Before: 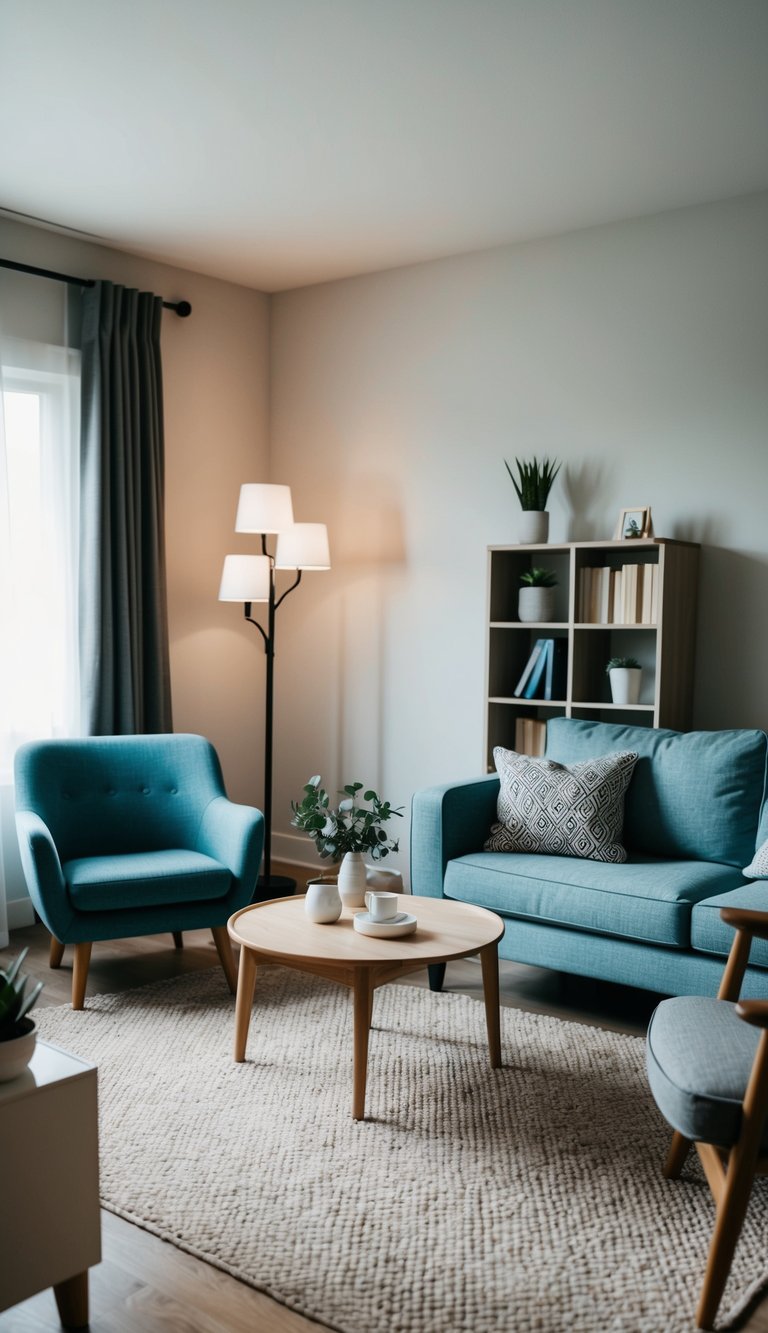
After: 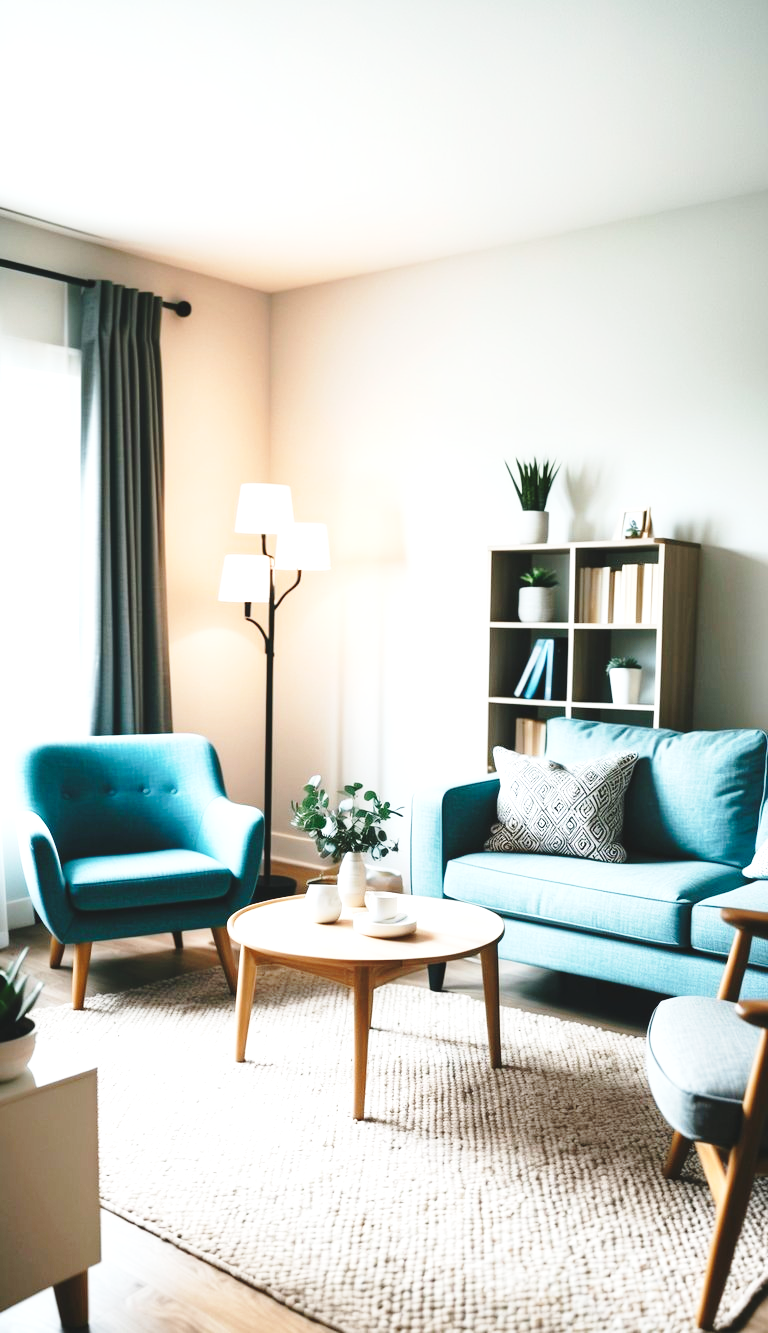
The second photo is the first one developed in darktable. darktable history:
exposure: black level correction -0.005, exposure 1.001 EV, compensate highlight preservation false
levels: levels [0, 0.498, 1]
base curve: curves: ch0 [(0, 0) (0.028, 0.03) (0.121, 0.232) (0.46, 0.748) (0.859, 0.968) (1, 1)], preserve colors none
